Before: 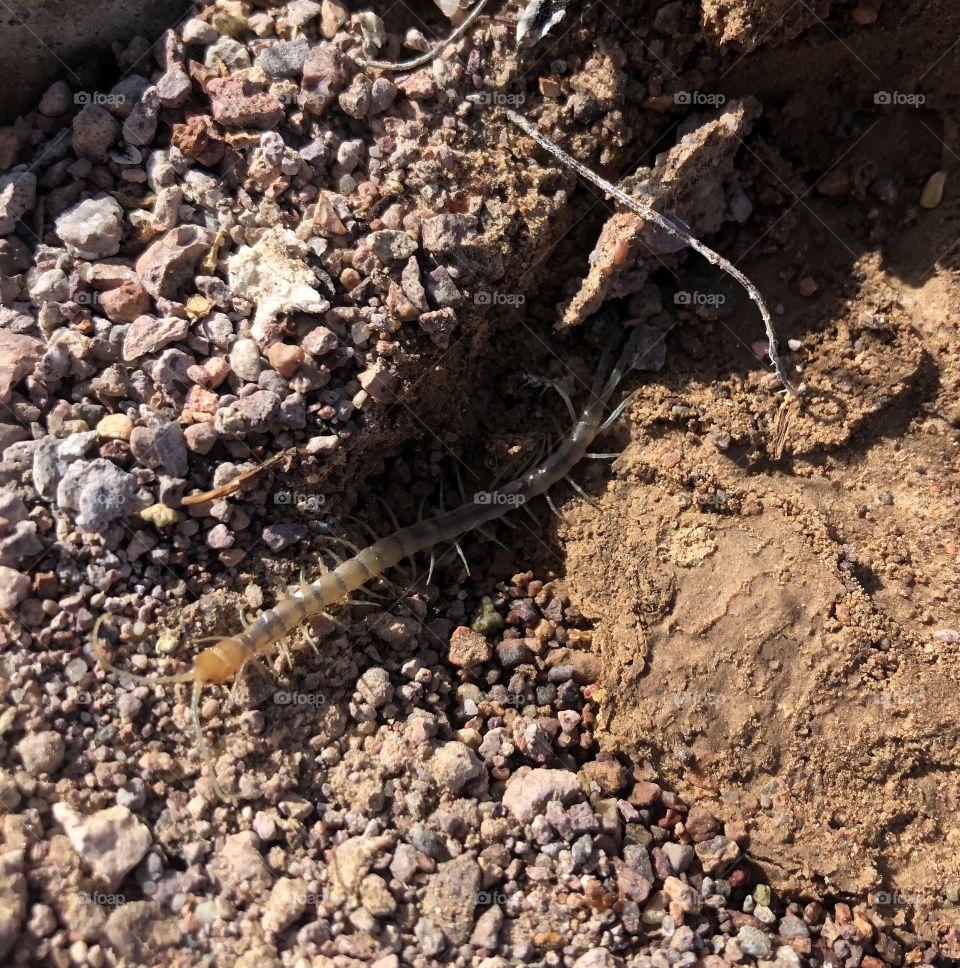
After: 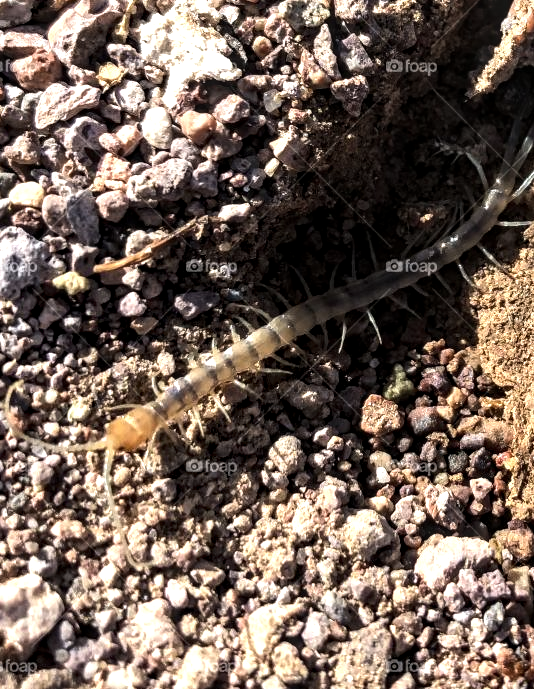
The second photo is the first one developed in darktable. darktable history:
crop: left 9.242%, top 24.042%, right 35.083%, bottom 4.74%
local contrast: detail 153%
tone equalizer: -8 EV -0.735 EV, -7 EV -0.679 EV, -6 EV -0.605 EV, -5 EV -0.373 EV, -3 EV 0.387 EV, -2 EV 0.6 EV, -1 EV 0.697 EV, +0 EV 0.734 EV, edges refinement/feathering 500, mask exposure compensation -1.57 EV, preserve details no
